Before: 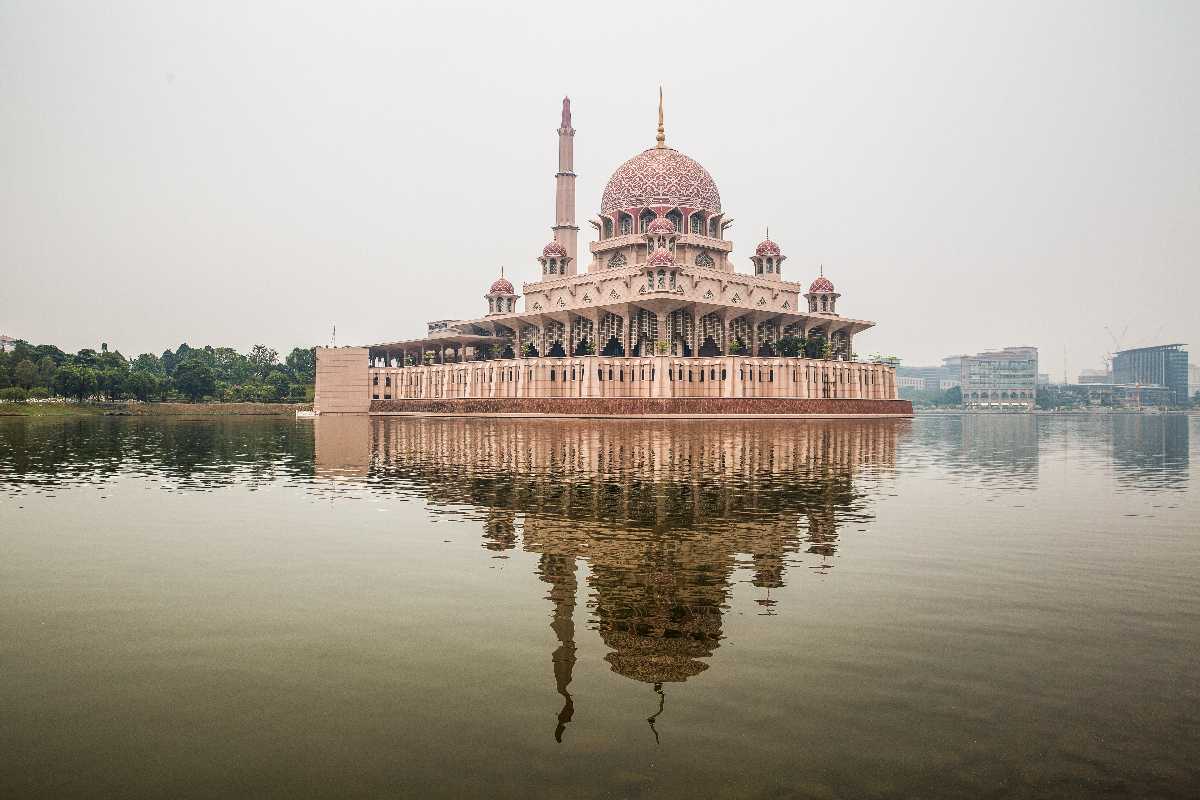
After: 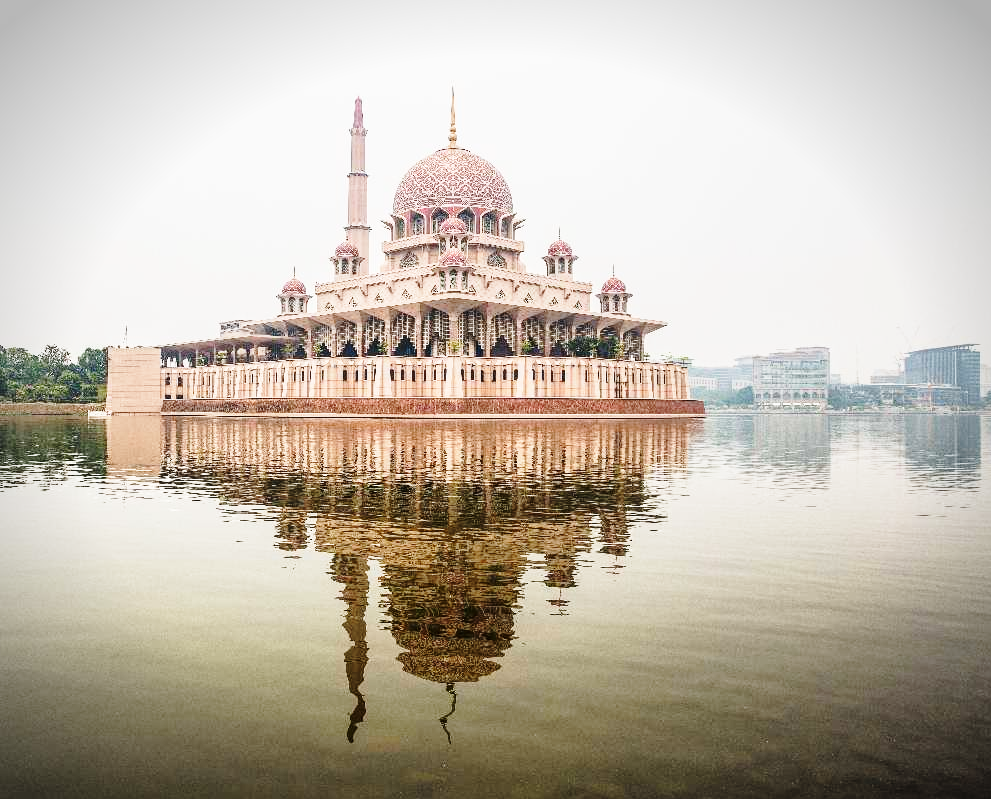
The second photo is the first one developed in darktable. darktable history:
base curve: curves: ch0 [(0, 0) (0.028, 0.03) (0.121, 0.232) (0.46, 0.748) (0.859, 0.968) (1, 1)], preserve colors none
vignetting: fall-off start 86.04%, automatic ratio true
crop: left 17.355%, bottom 0.04%
